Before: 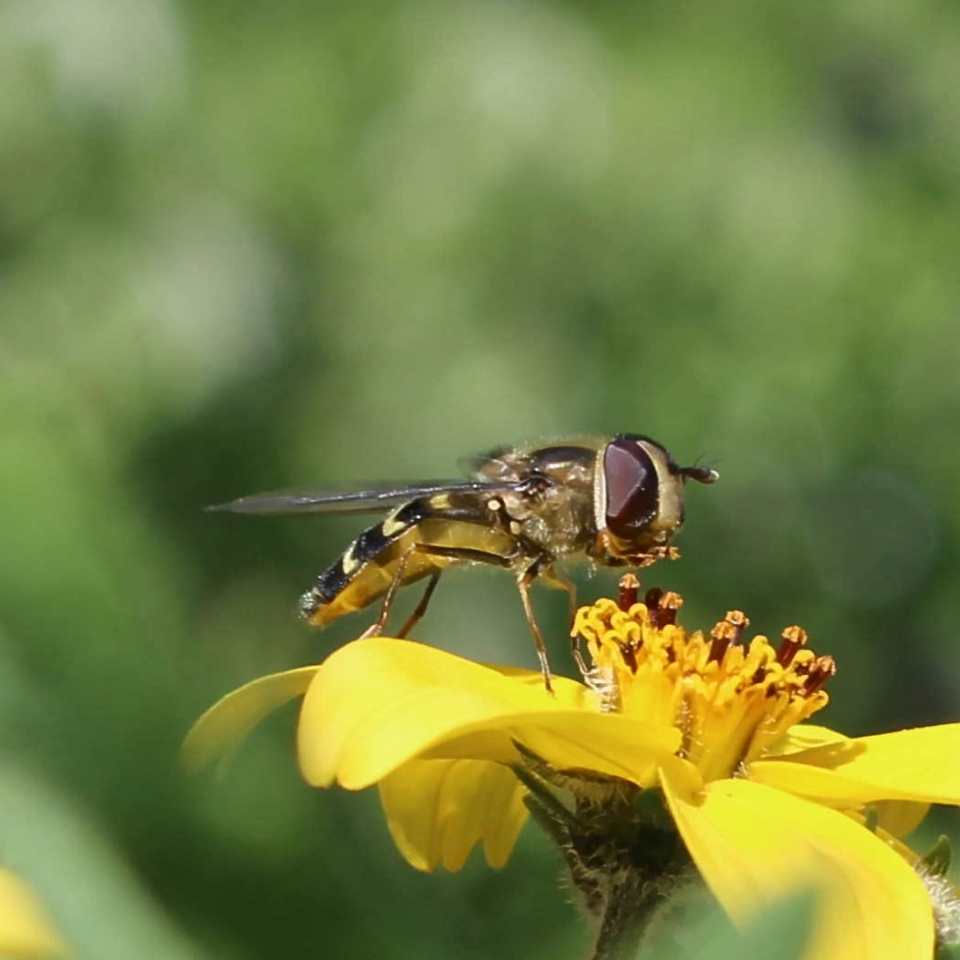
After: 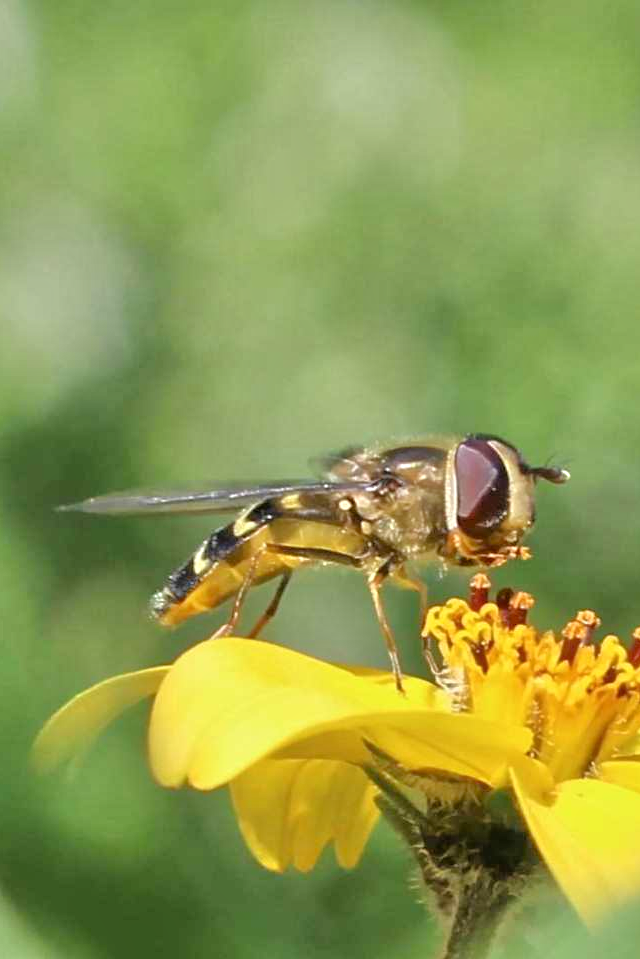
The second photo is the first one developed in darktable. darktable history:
tone equalizer: -7 EV 0.15 EV, -6 EV 0.6 EV, -5 EV 1.15 EV, -4 EV 1.33 EV, -3 EV 1.15 EV, -2 EV 0.6 EV, -1 EV 0.15 EV, mask exposure compensation -0.5 EV
crop and rotate: left 15.546%, right 17.787%
